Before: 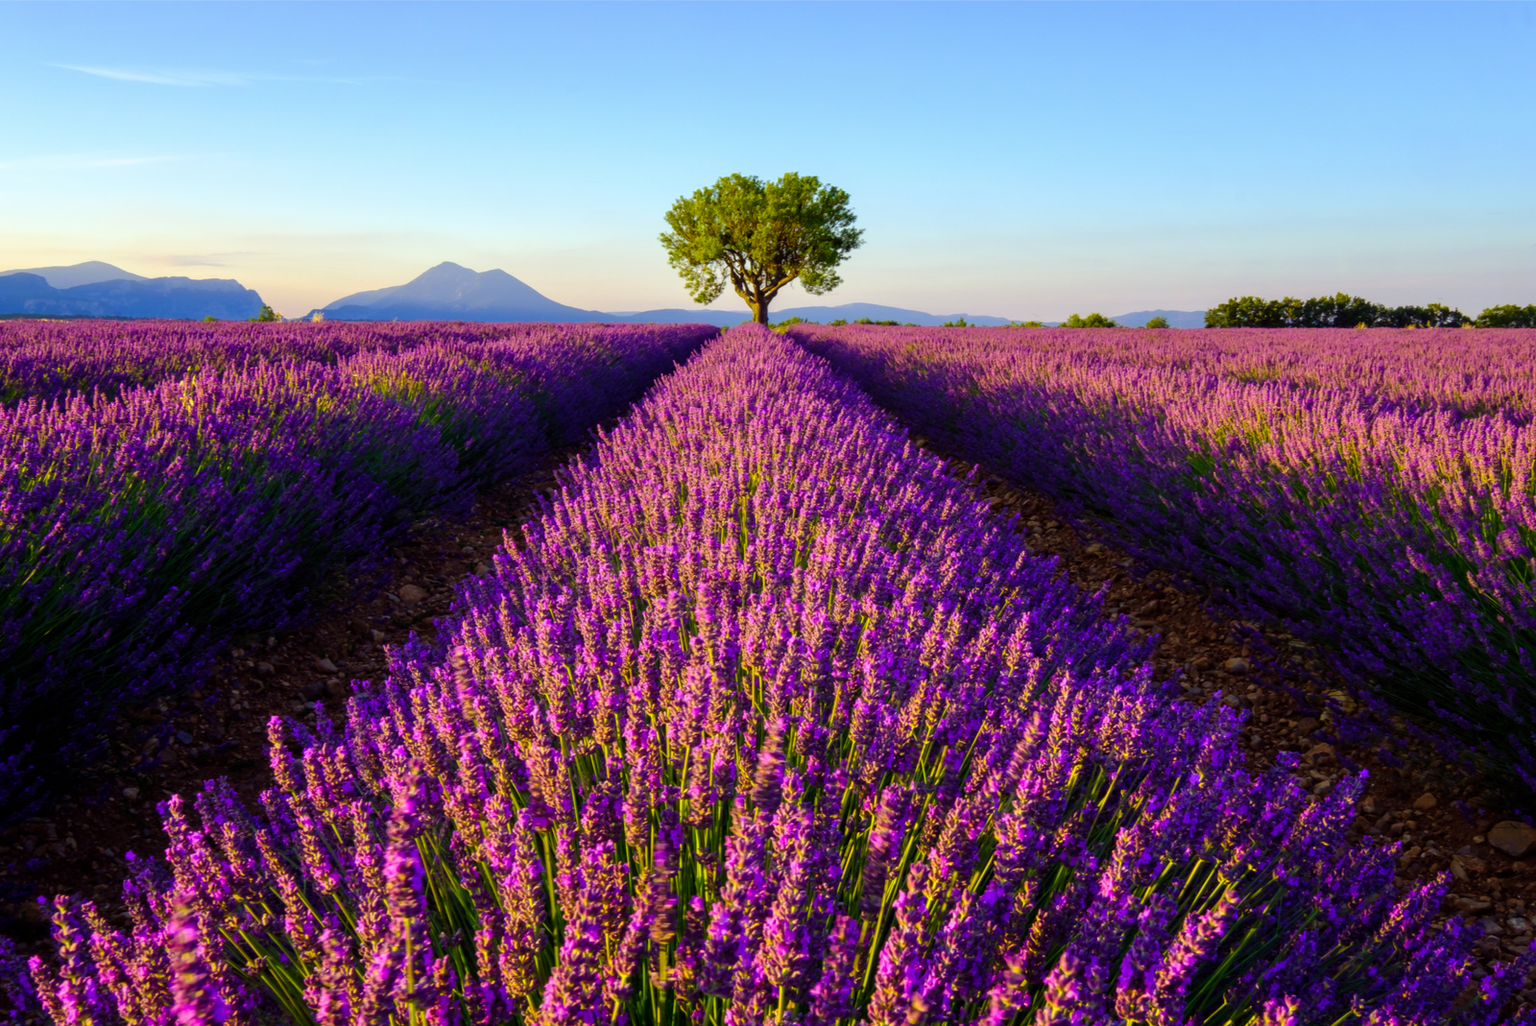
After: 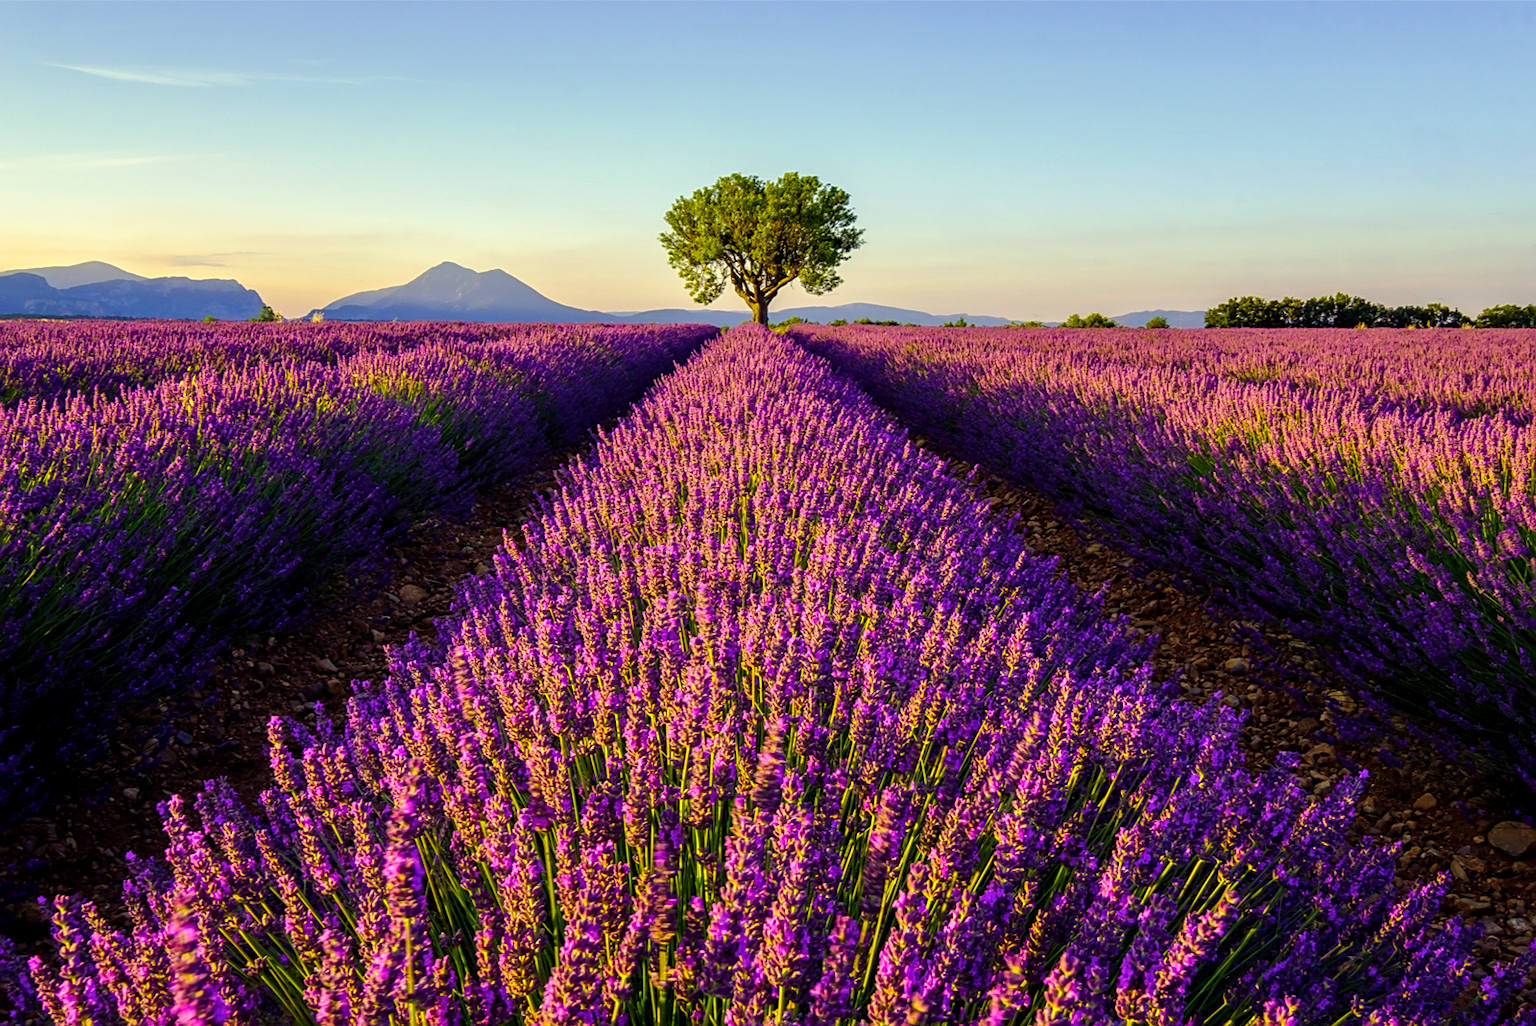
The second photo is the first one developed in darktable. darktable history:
sharpen: on, module defaults
local contrast: detail 130%
color correction: highlights a* 1.44, highlights b* 17.1
